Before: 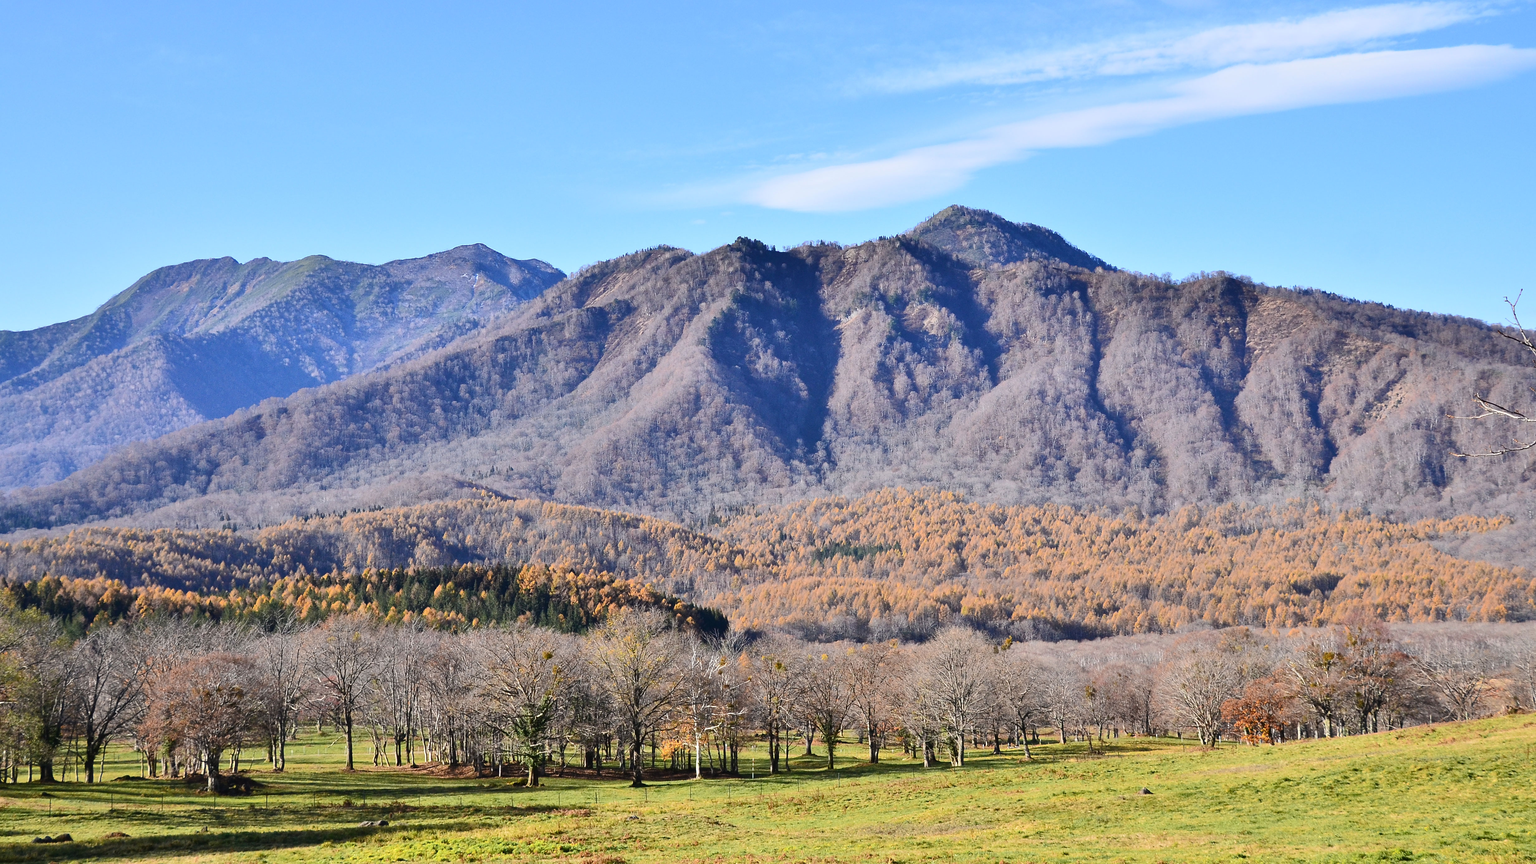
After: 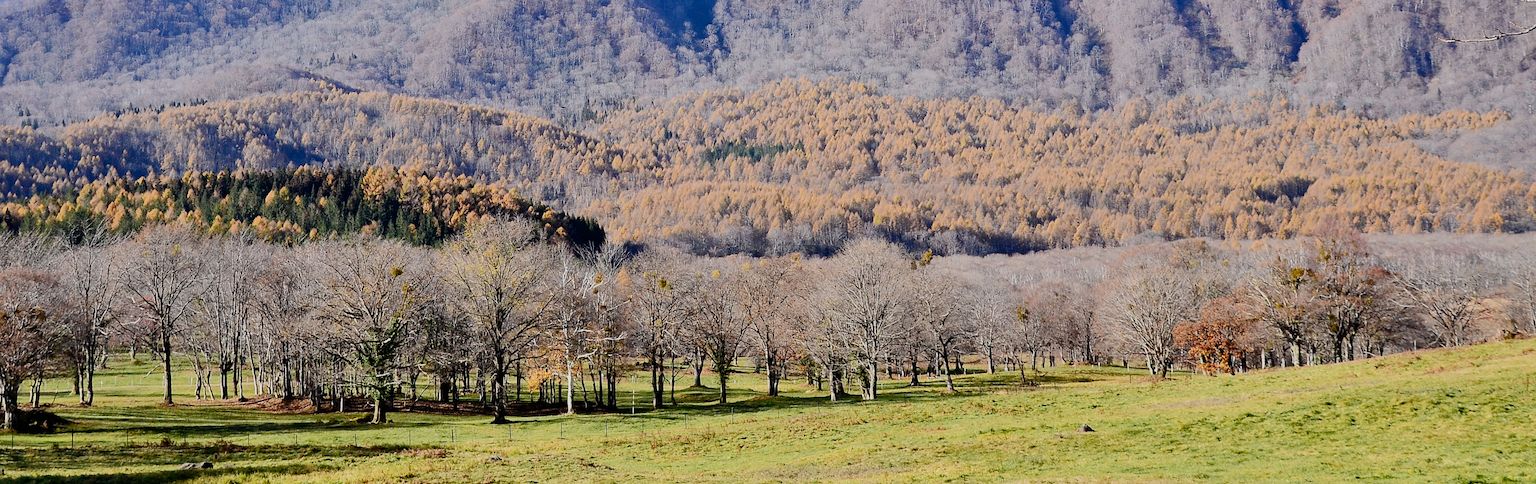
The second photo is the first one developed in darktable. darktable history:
filmic rgb: black relative exposure -7.88 EV, white relative exposure 4.15 EV, hardness 4.08, latitude 50.89%, contrast 1.014, shadows ↔ highlights balance 6.09%, preserve chrominance no, color science v5 (2021)
crop and rotate: left 13.295%, top 48.646%, bottom 2.748%
sharpen: amount 0.206
